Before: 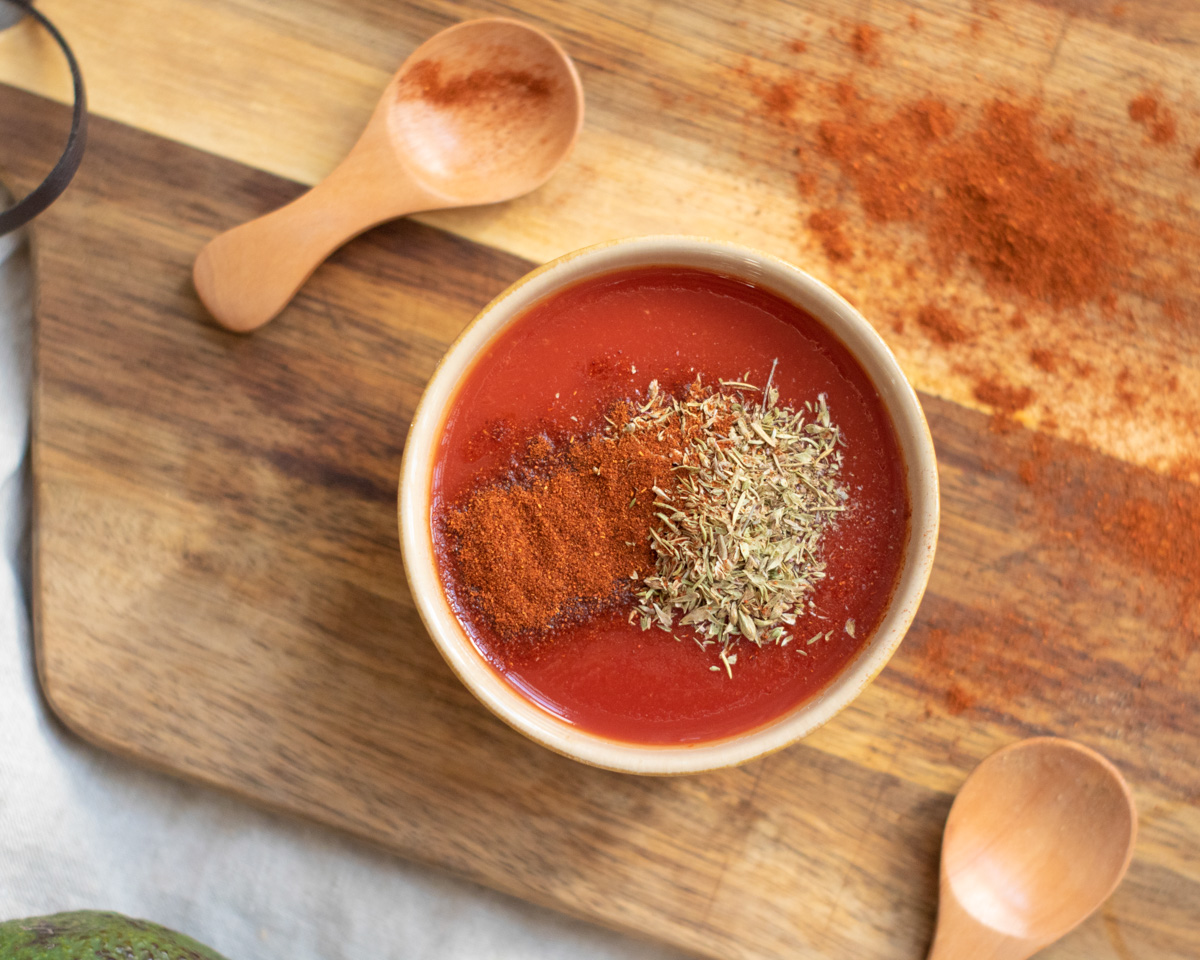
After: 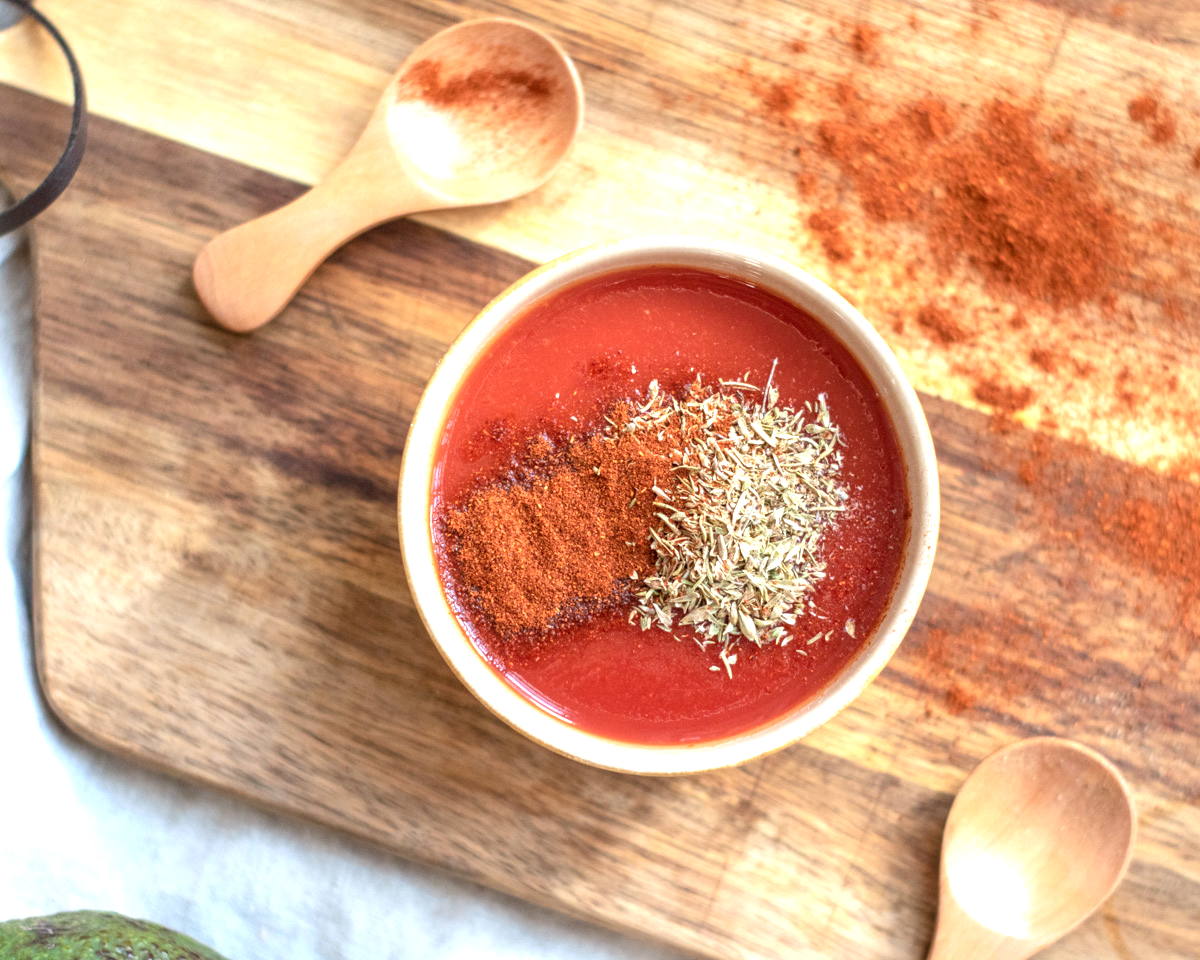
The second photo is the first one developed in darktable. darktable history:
local contrast: detail 130%
exposure: black level correction 0, exposure 0.704 EV, compensate highlight preservation false
color correction: highlights a* -4.01, highlights b* -10.94
